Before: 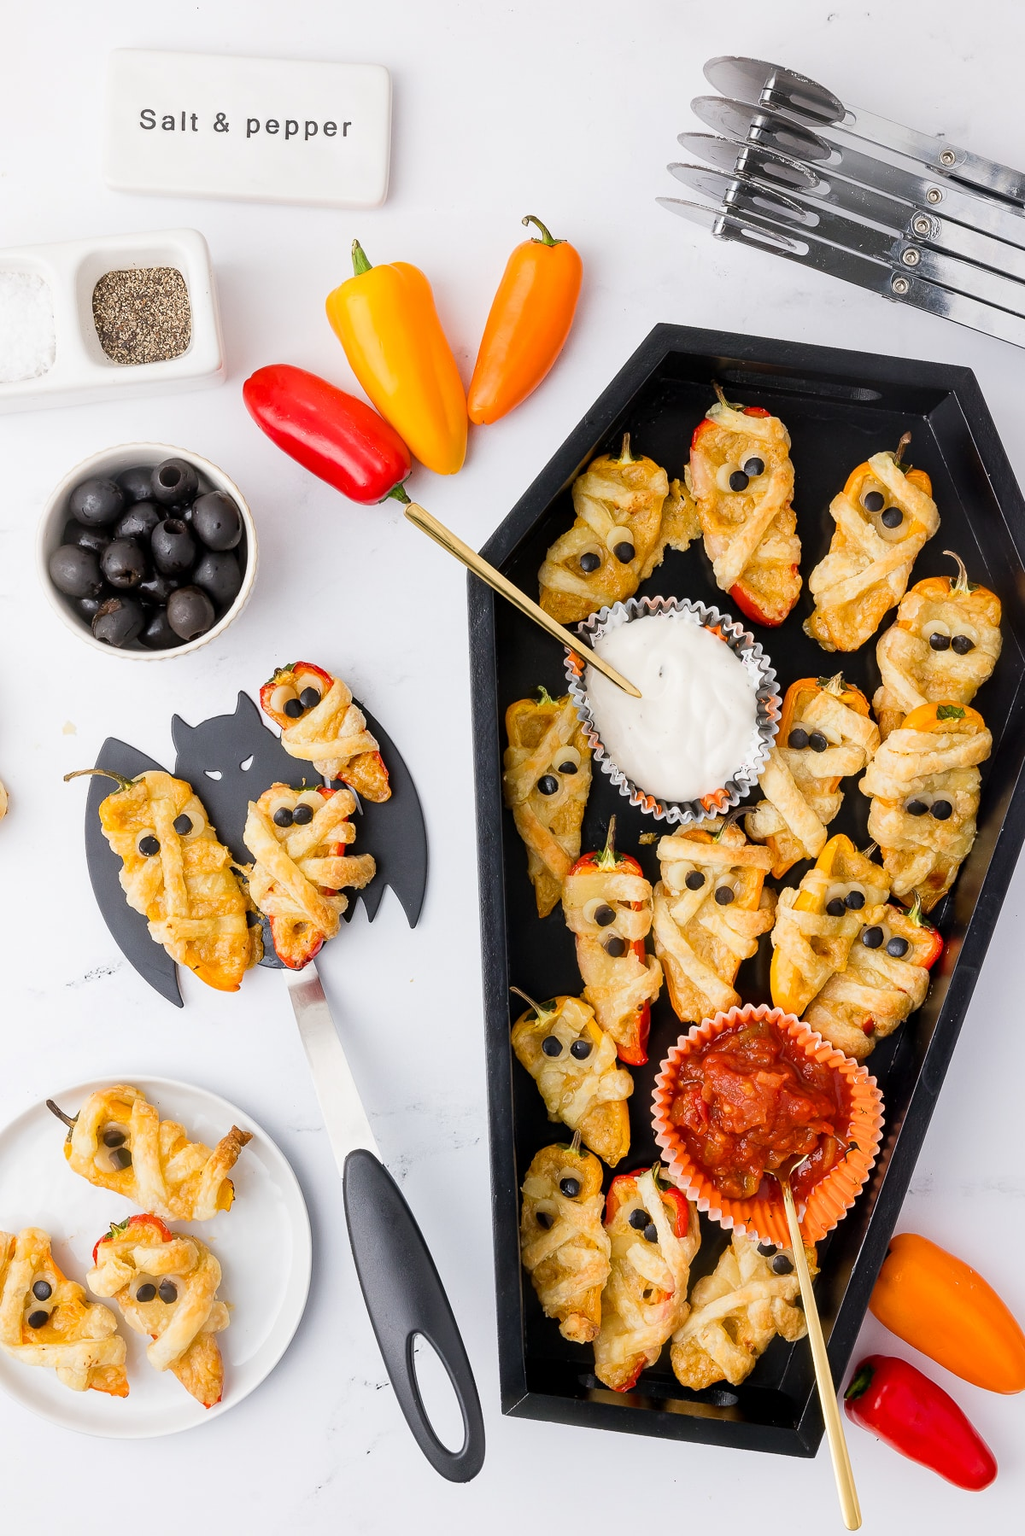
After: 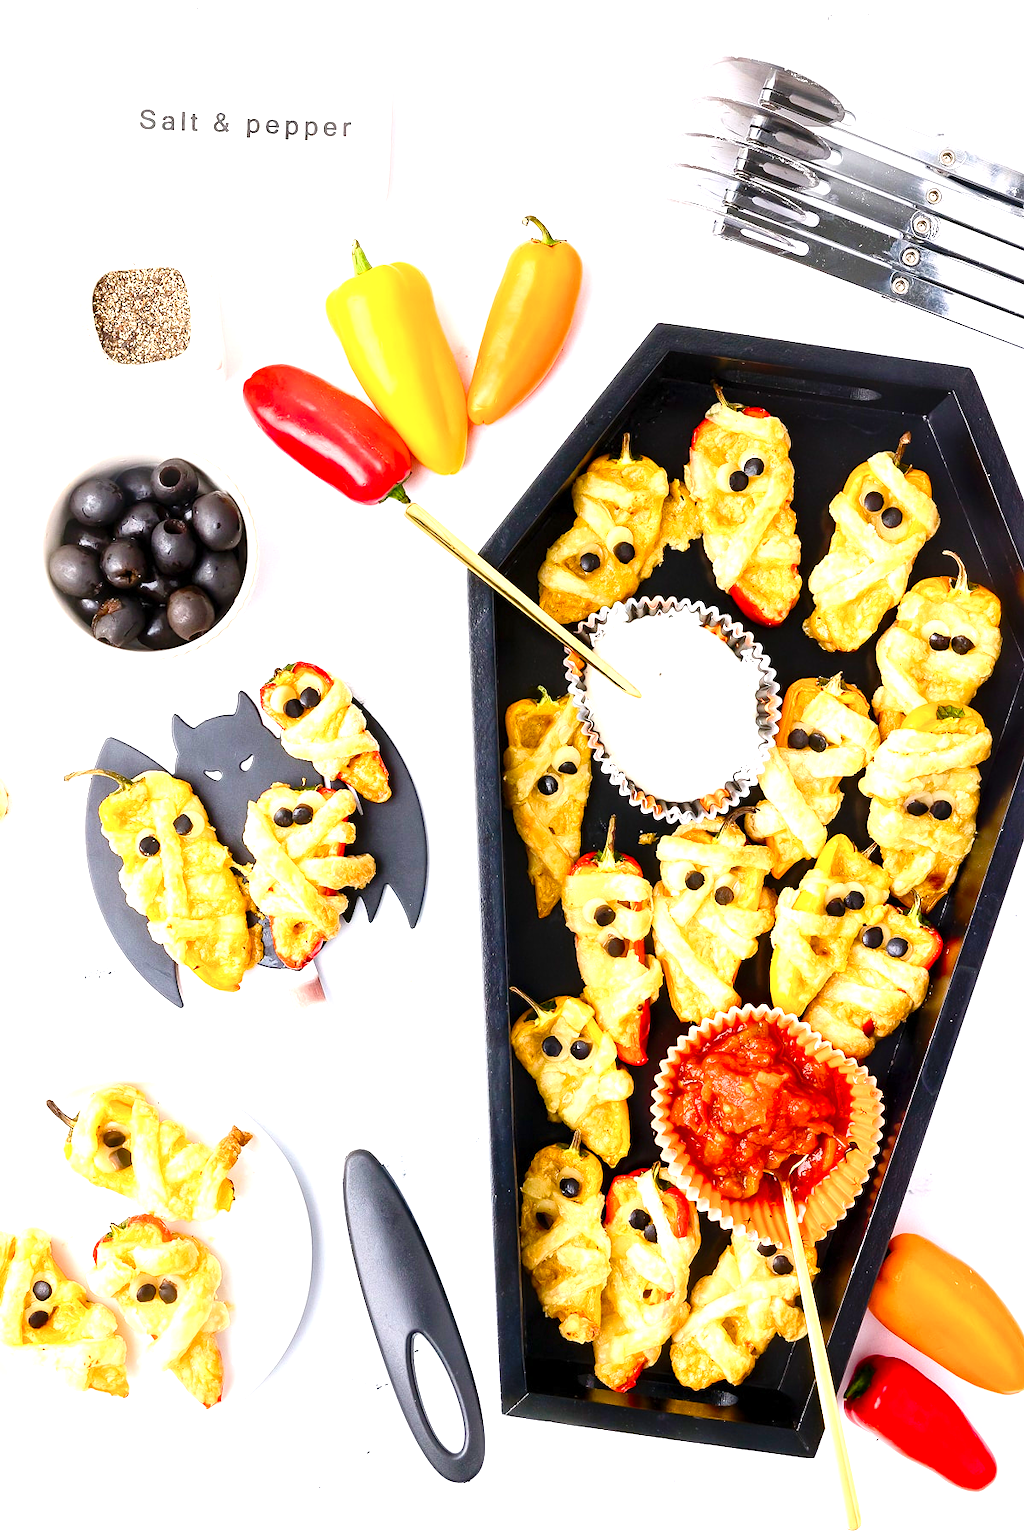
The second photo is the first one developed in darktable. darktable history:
tone equalizer: -8 EV -0.75 EV, -7 EV -0.7 EV, -6 EV -0.6 EV, -5 EV -0.4 EV, -3 EV 0.4 EV, -2 EV 0.6 EV, -1 EV 0.7 EV, +0 EV 0.75 EV, edges refinement/feathering 500, mask exposure compensation -1.57 EV, preserve details no
levels: levels [0, 0.397, 0.955]
color balance rgb: shadows lift › luminance -20%, power › hue 72.24°, highlights gain › luminance 15%, global offset › hue 171.6°, perceptual saturation grading › global saturation 14.09%, perceptual saturation grading › highlights -25%, perceptual saturation grading › shadows 25%, global vibrance 25%, contrast 10%
